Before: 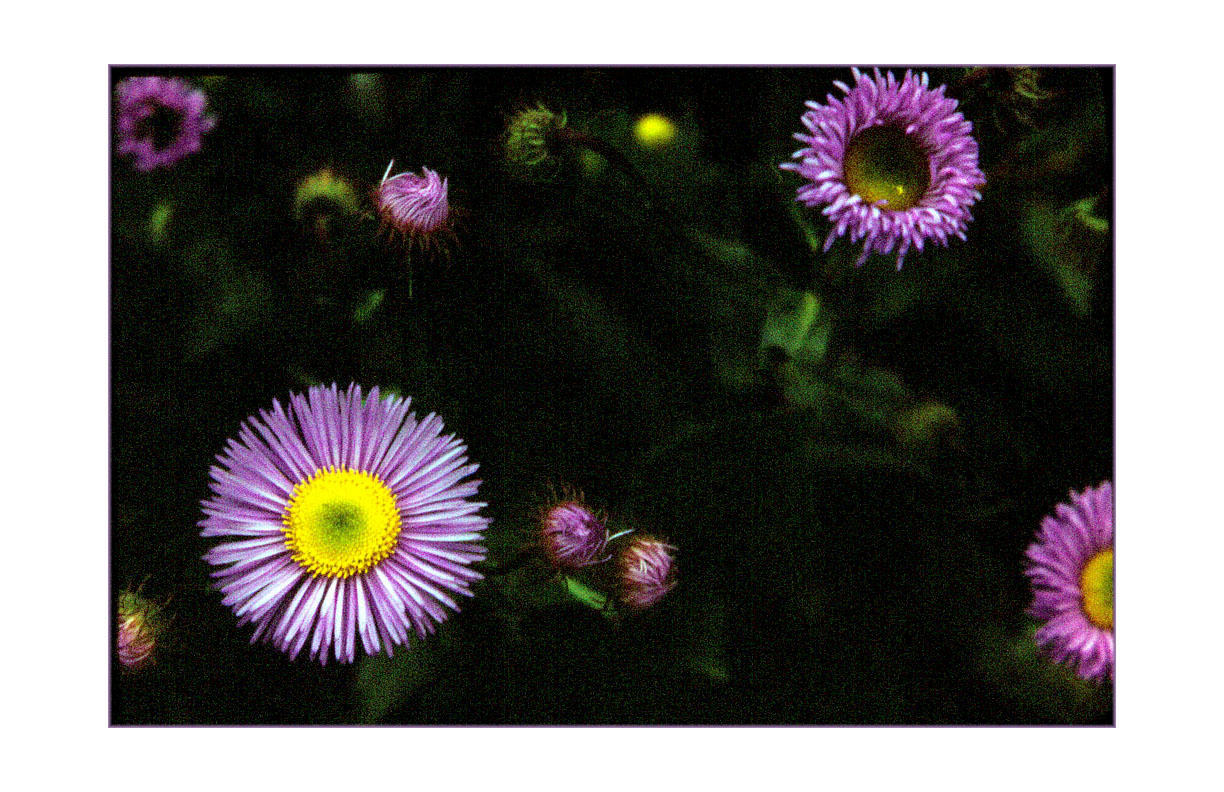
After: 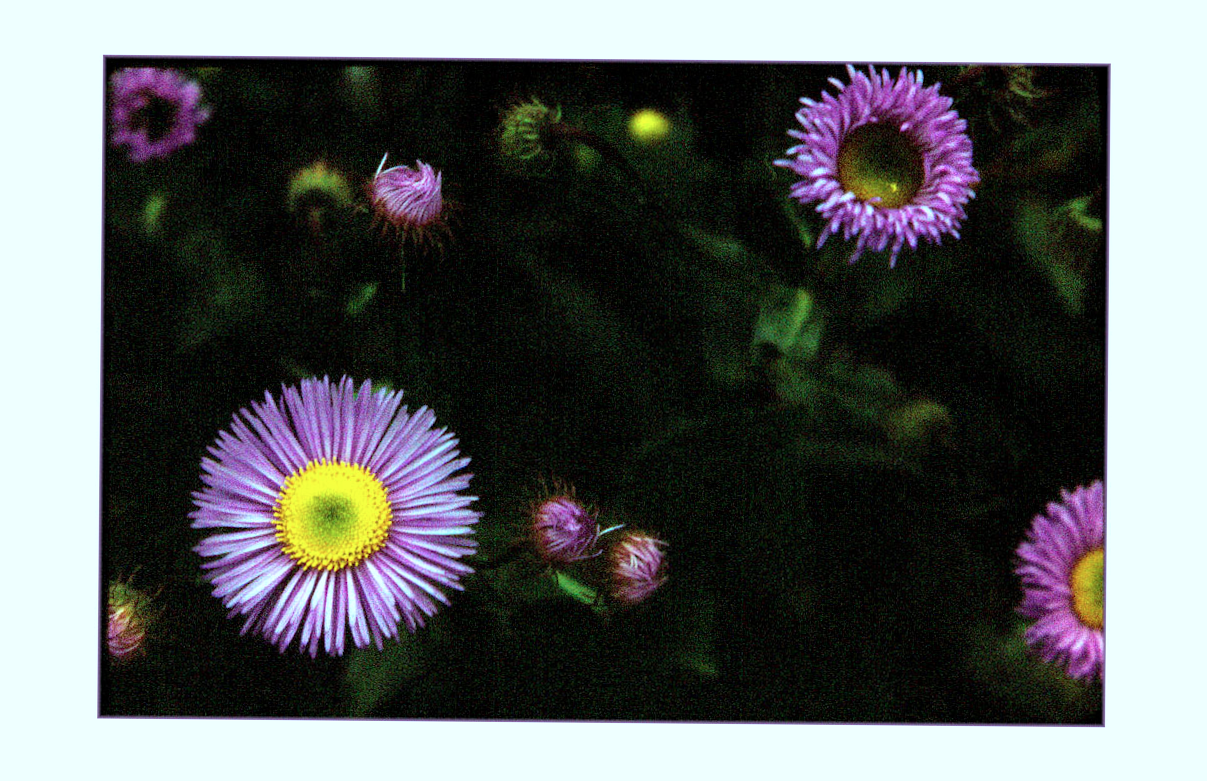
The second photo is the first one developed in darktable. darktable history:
color correction: highlights a* -4.18, highlights b* -10.81
crop and rotate: angle -0.5°
